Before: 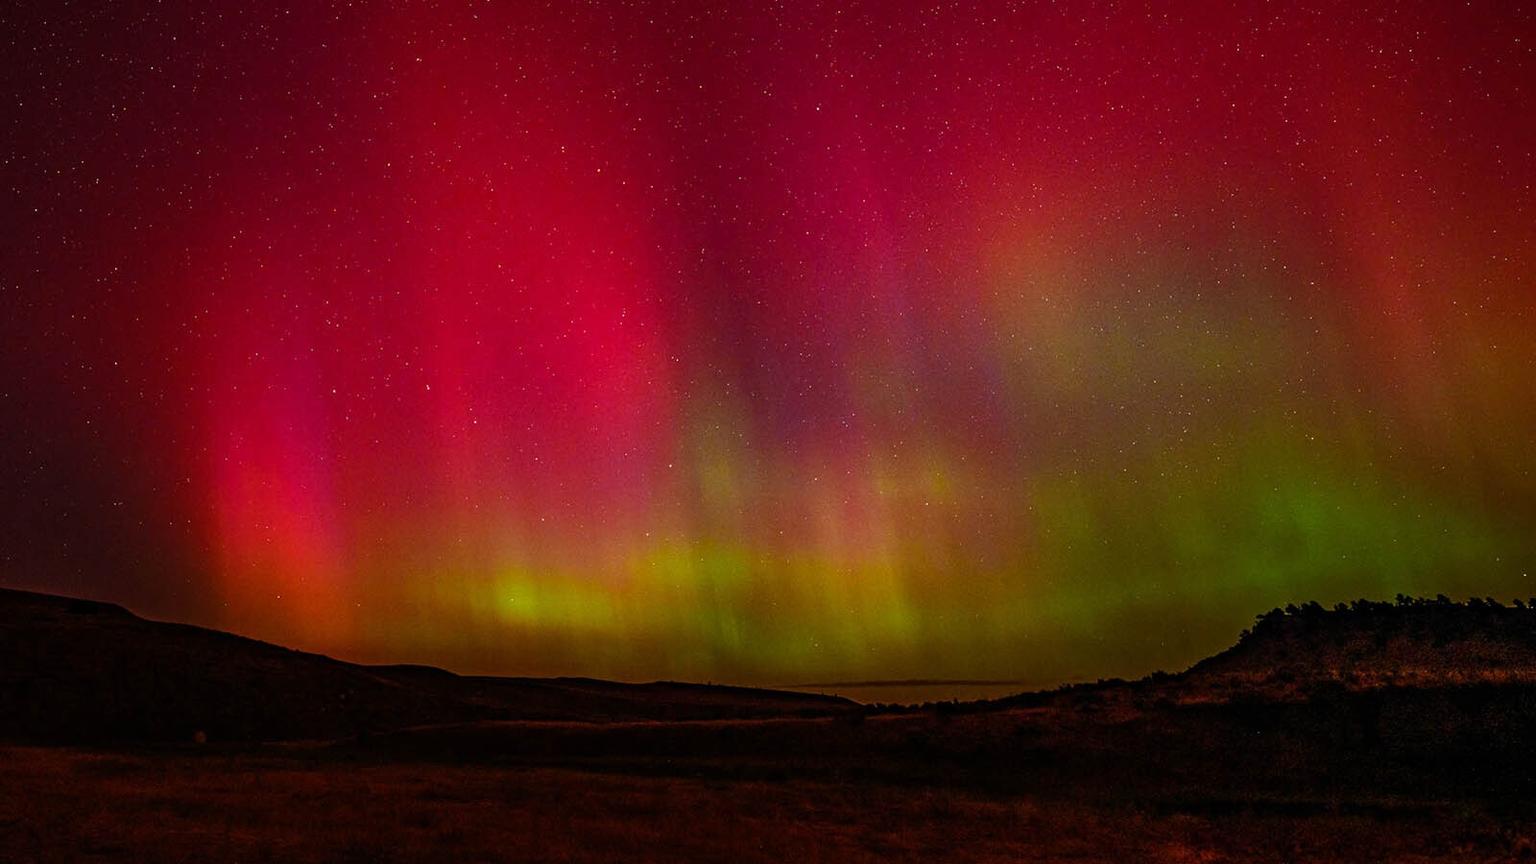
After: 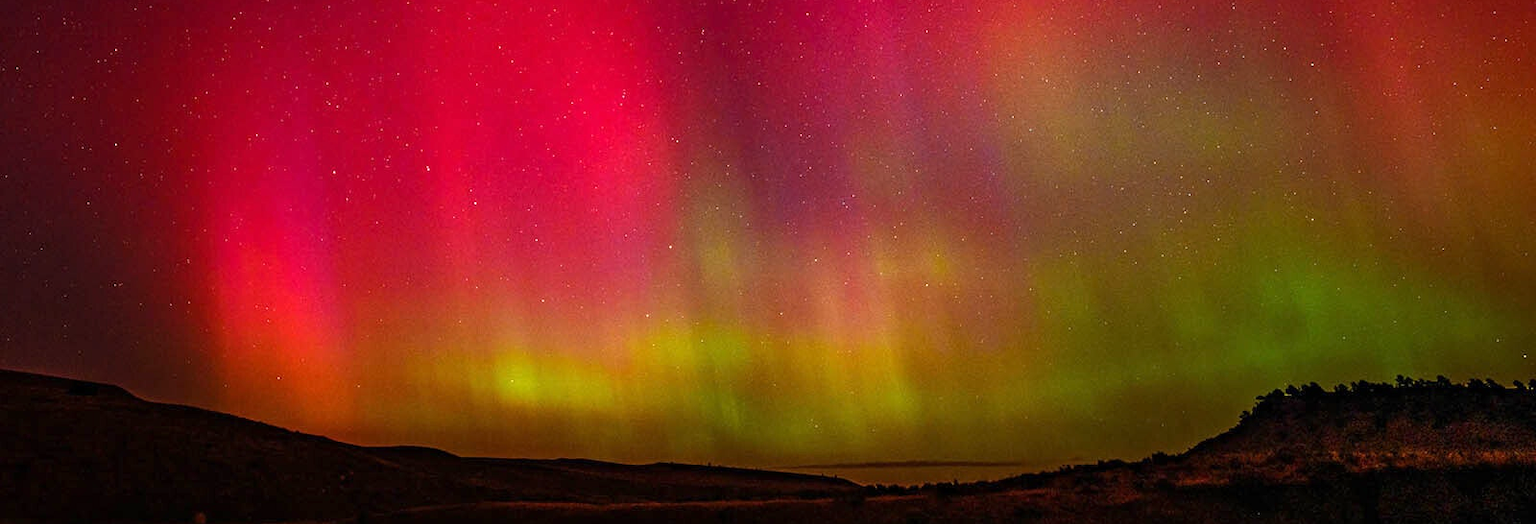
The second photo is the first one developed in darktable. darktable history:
crop and rotate: top 25.357%, bottom 13.942%
exposure: exposure 0.6 EV, compensate highlight preservation false
